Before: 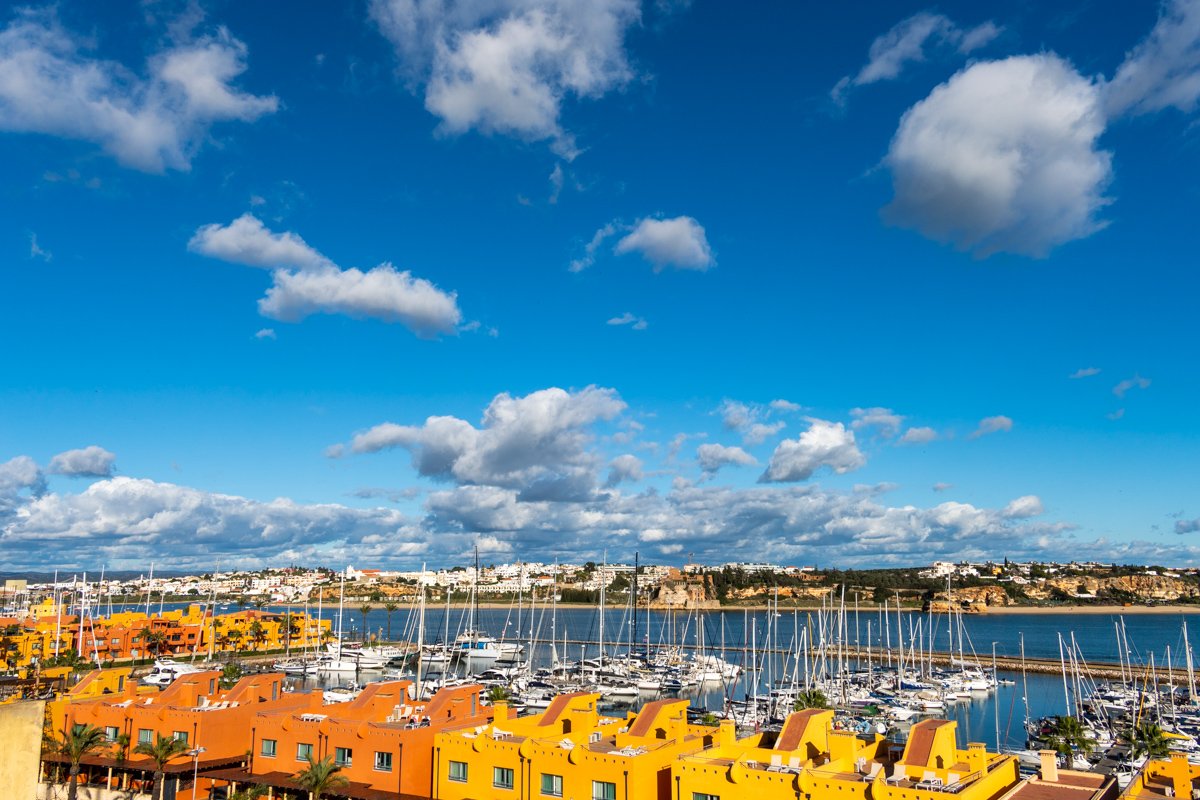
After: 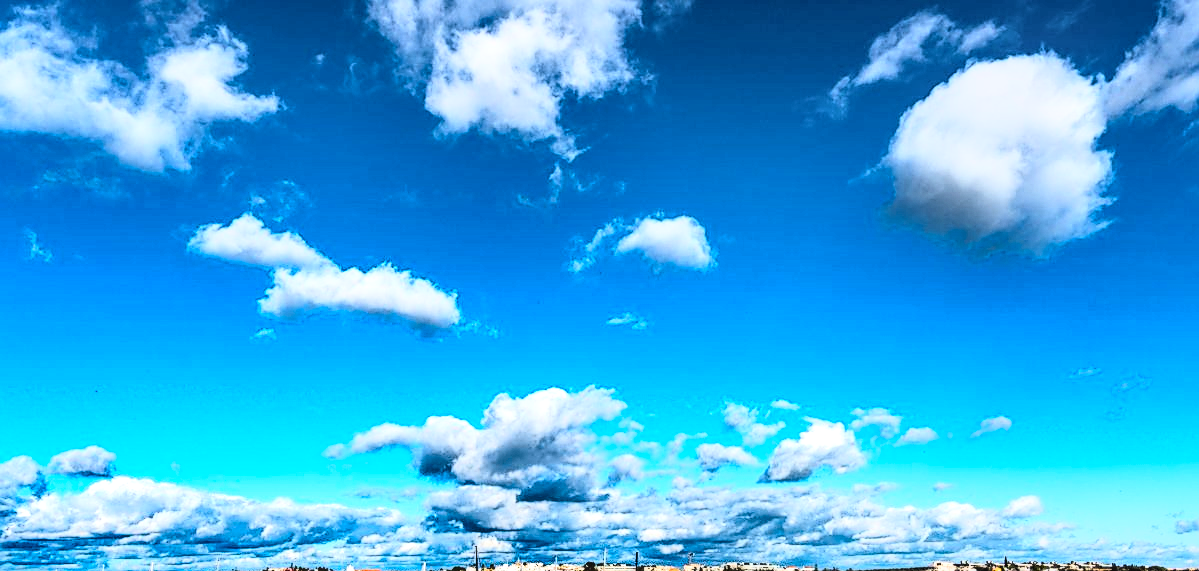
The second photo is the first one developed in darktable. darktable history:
rgb curve: curves: ch0 [(0, 0) (0.21, 0.15) (0.24, 0.21) (0.5, 0.75) (0.75, 0.96) (0.89, 0.99) (1, 1)]; ch1 [(0, 0.02) (0.21, 0.13) (0.25, 0.2) (0.5, 0.67) (0.75, 0.9) (0.89, 0.97) (1, 1)]; ch2 [(0, 0.02) (0.21, 0.13) (0.25, 0.2) (0.5, 0.67) (0.75, 0.9) (0.89, 0.97) (1, 1)], compensate middle gray true
crop: bottom 28.576%
shadows and highlights: radius 108.52, shadows 40.68, highlights -72.88, low approximation 0.01, soften with gaussian
local contrast: on, module defaults
sharpen: on, module defaults
